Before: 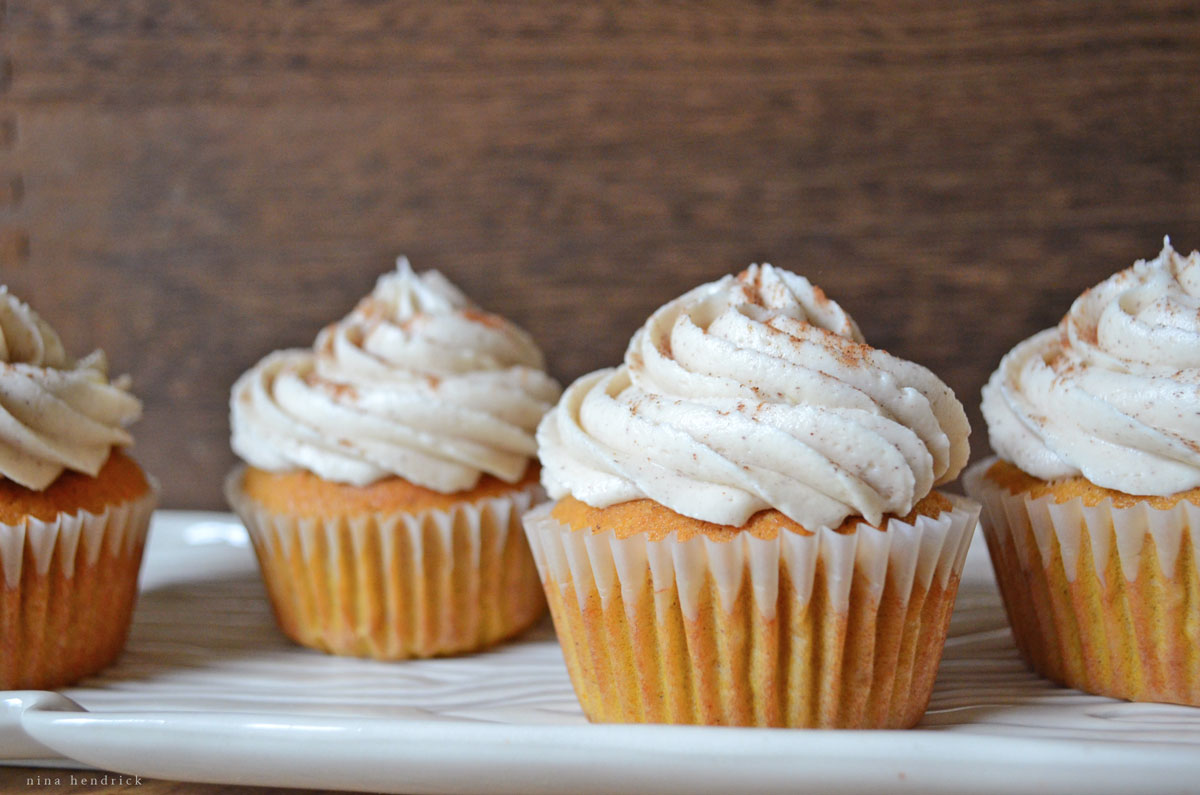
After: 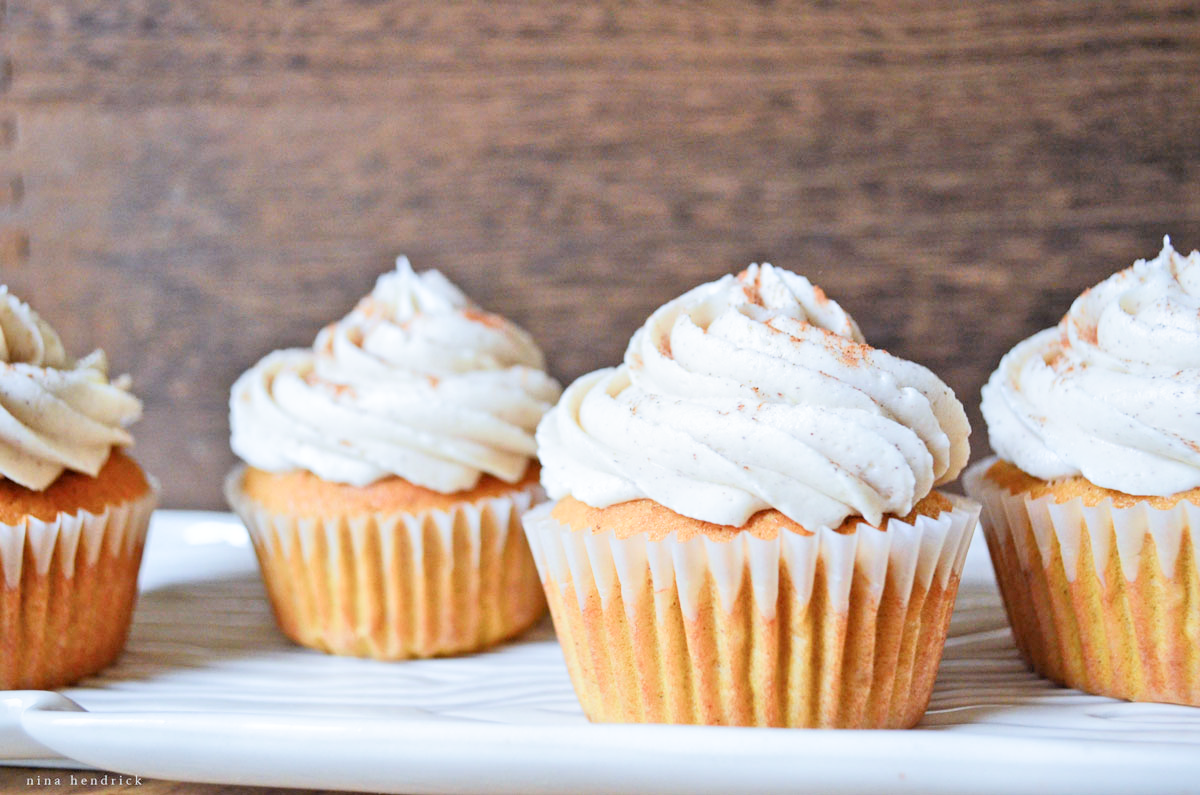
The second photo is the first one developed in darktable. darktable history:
exposure: black level correction 0.001, exposure 1.3 EV, compensate highlight preservation false
filmic rgb: black relative exposure -7.92 EV, white relative exposure 4.13 EV, threshold 3 EV, hardness 4.02, latitude 51.22%, contrast 1.013, shadows ↔ highlights balance 5.35%, color science v5 (2021), contrast in shadows safe, contrast in highlights safe, enable highlight reconstruction true
local contrast: mode bilateral grid, contrast 20, coarseness 50, detail 120%, midtone range 0.2
color calibration: illuminant custom, x 0.368, y 0.373, temperature 4330.32 K
